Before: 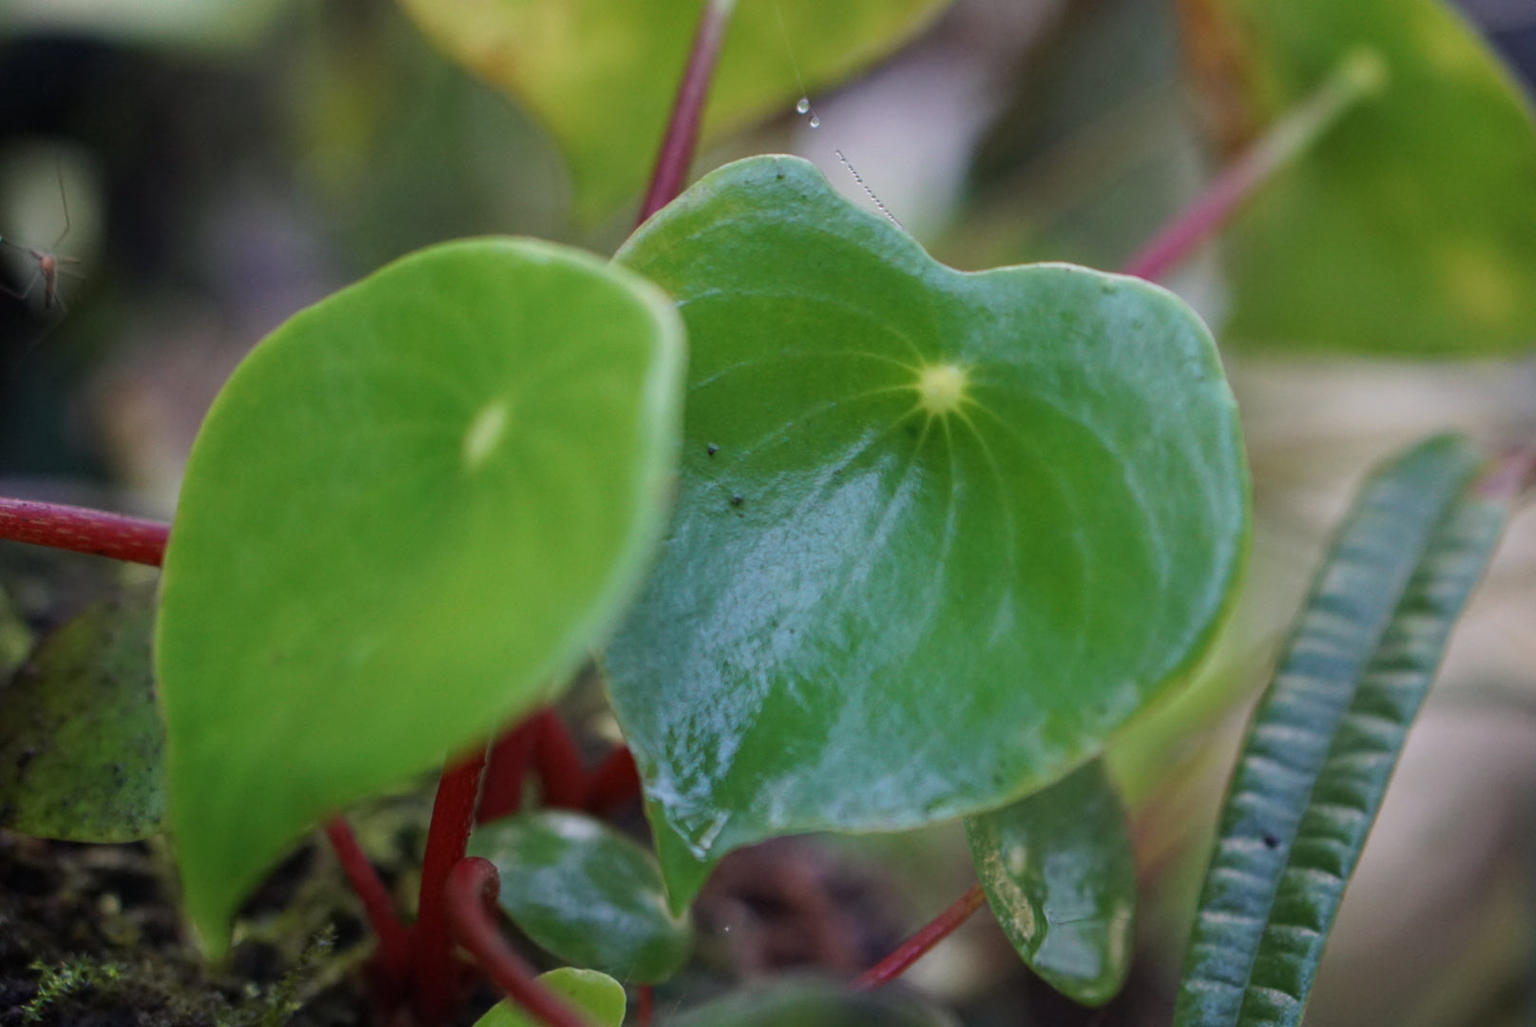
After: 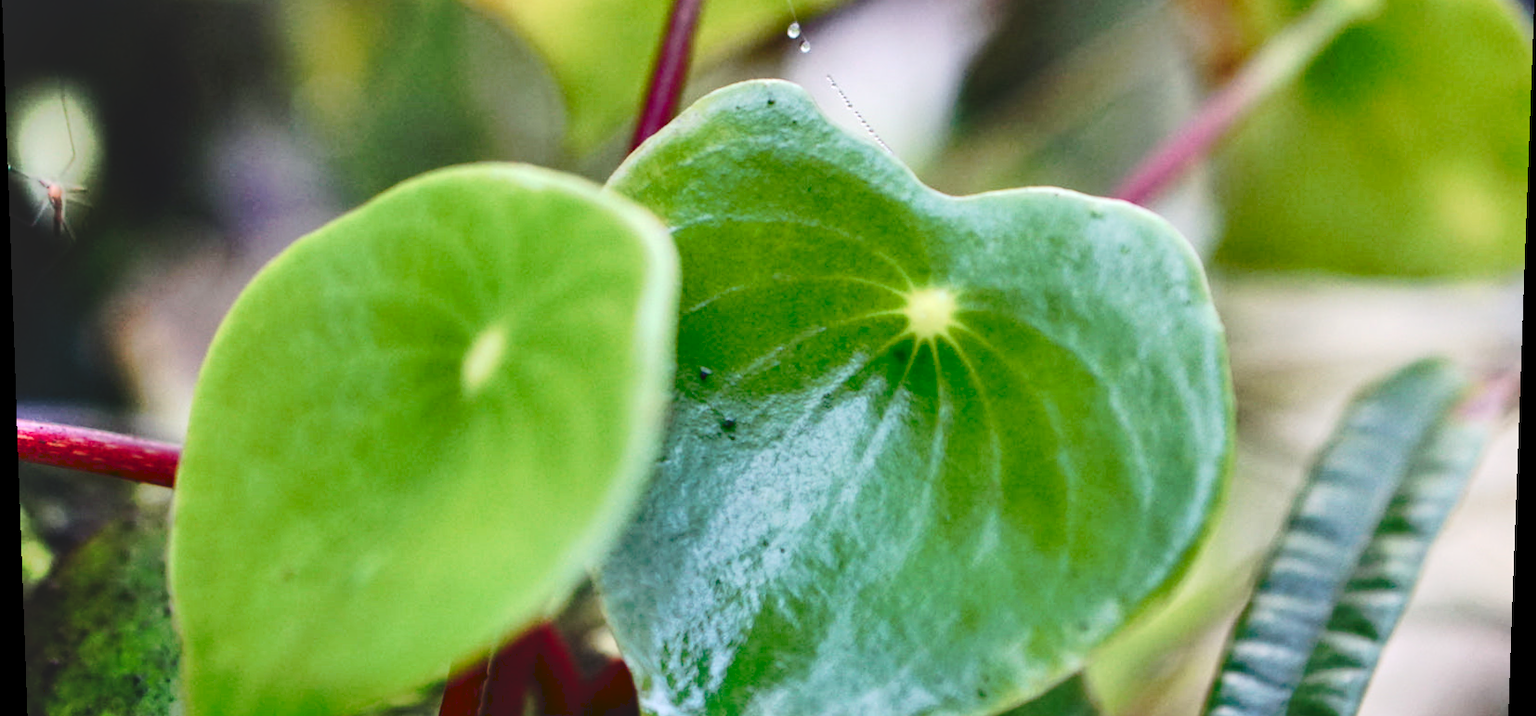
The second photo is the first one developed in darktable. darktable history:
exposure: exposure 0.669 EV, compensate highlight preservation false
rotate and perspective: lens shift (vertical) 0.048, lens shift (horizontal) -0.024, automatic cropping off
tone curve: curves: ch0 [(0, 0) (0.003, 0.085) (0.011, 0.086) (0.025, 0.086) (0.044, 0.088) (0.069, 0.093) (0.1, 0.102) (0.136, 0.12) (0.177, 0.157) (0.224, 0.203) (0.277, 0.277) (0.335, 0.36) (0.399, 0.463) (0.468, 0.559) (0.543, 0.626) (0.623, 0.703) (0.709, 0.789) (0.801, 0.869) (0.898, 0.927) (1, 1)], preserve colors none
contrast brightness saturation: contrast 0.22
crop and rotate: top 8.293%, bottom 20.996%
shadows and highlights: white point adjustment 0.1, highlights -70, soften with gaussian
white balance: emerald 1
